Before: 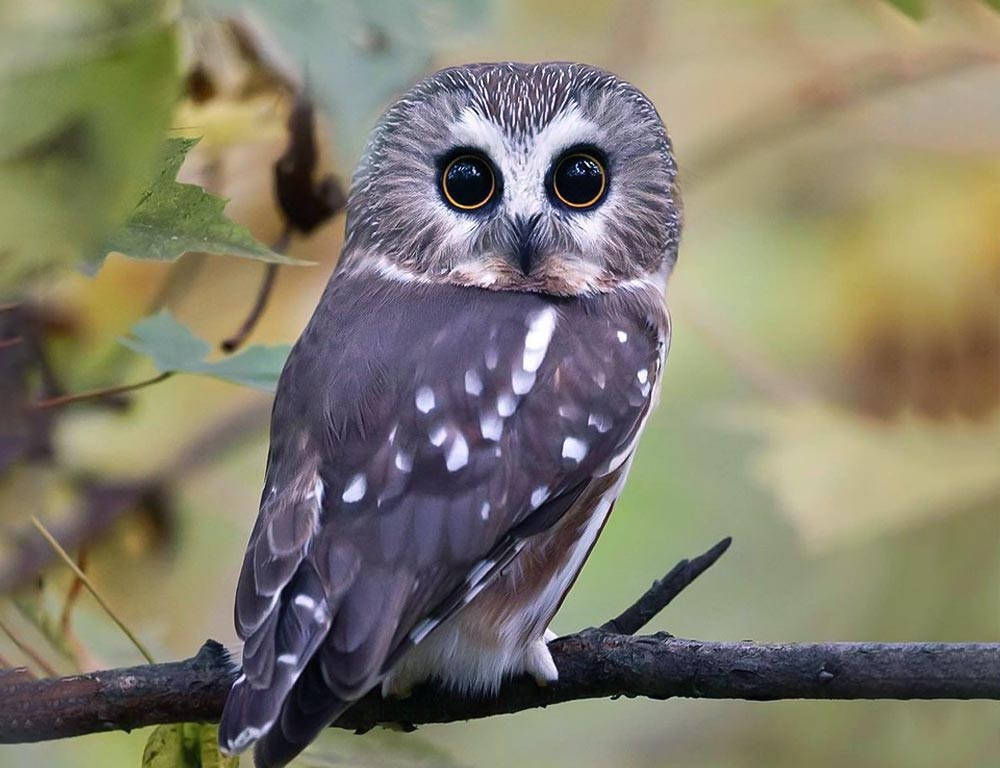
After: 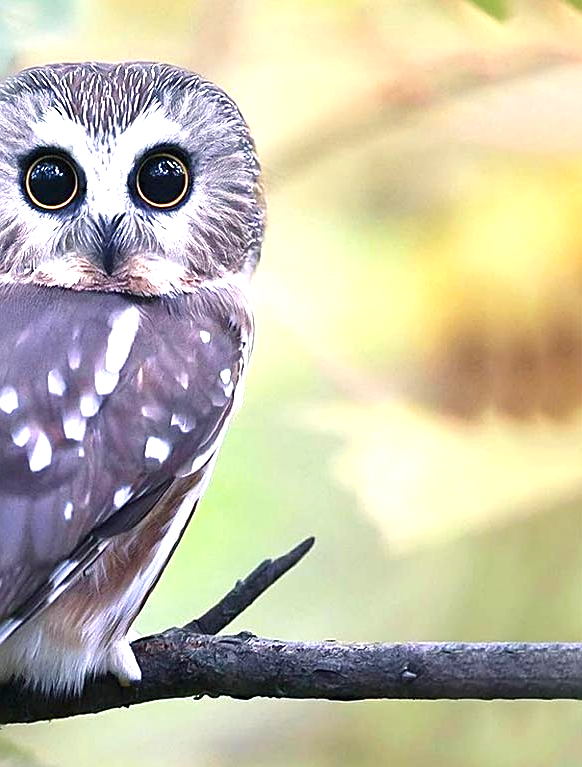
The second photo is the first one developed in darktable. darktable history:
sharpen: on, module defaults
exposure: black level correction 0, exposure 1.2 EV, compensate exposure bias true, compensate highlight preservation false
crop: left 41.72%
